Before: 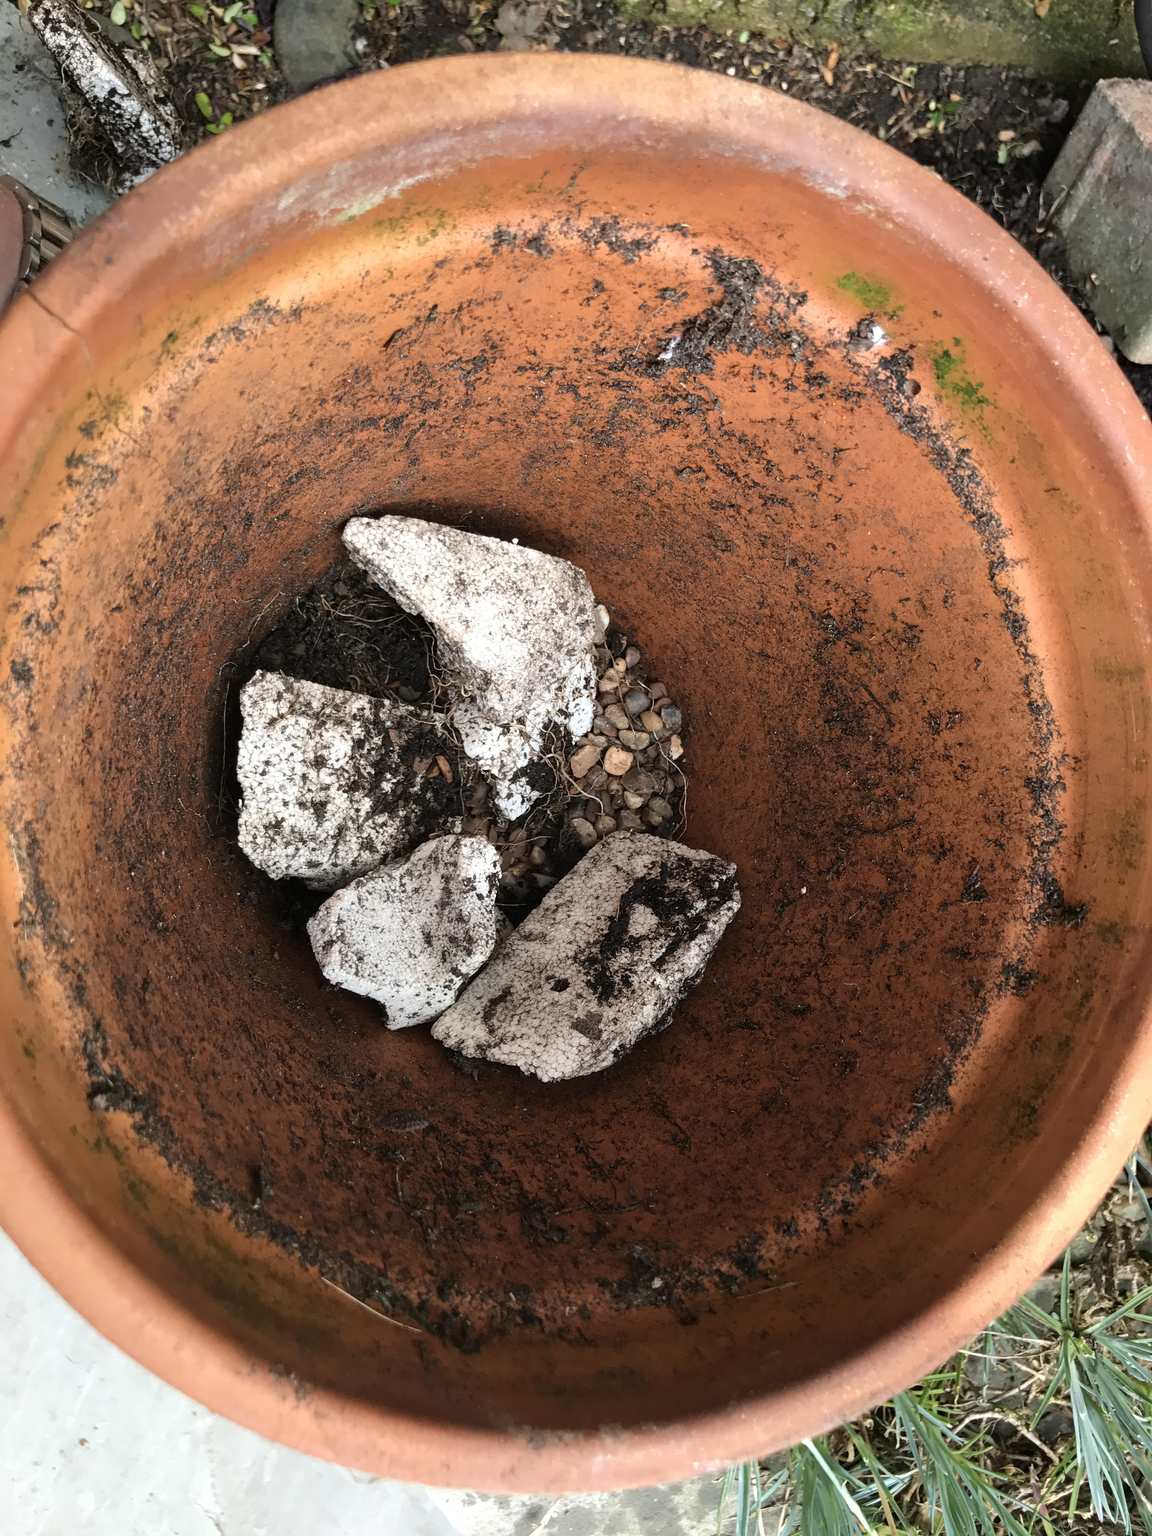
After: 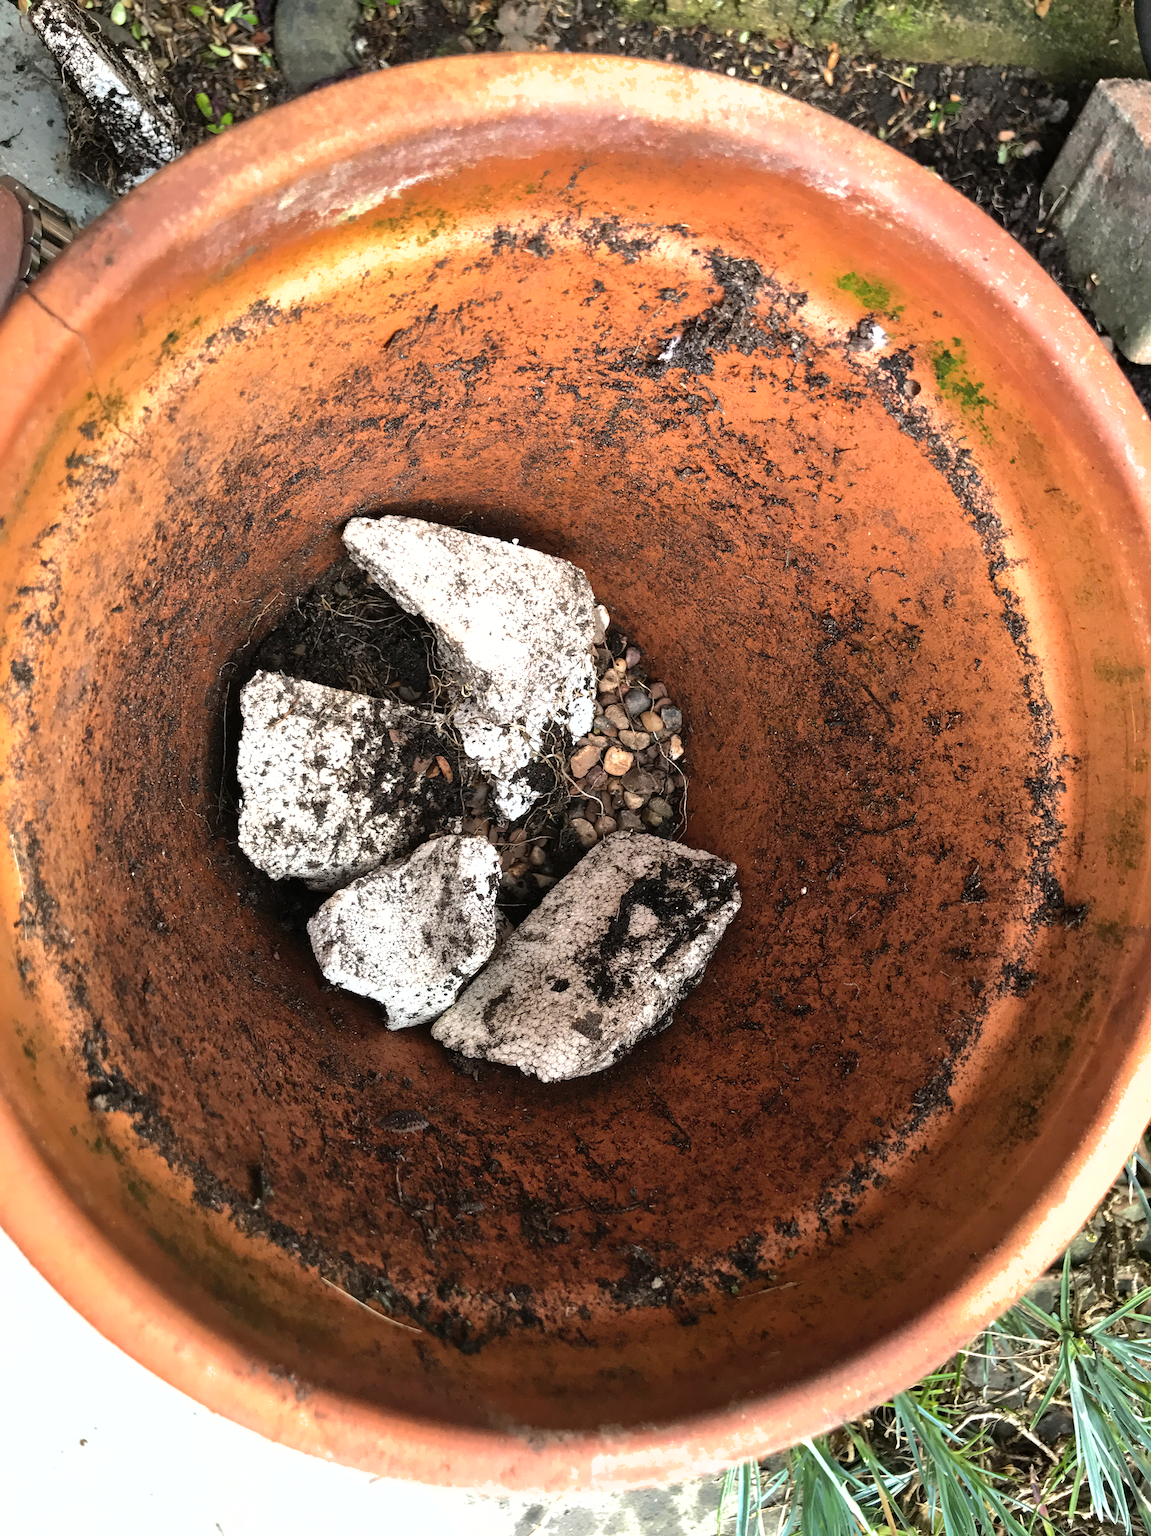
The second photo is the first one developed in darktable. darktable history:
shadows and highlights: on, module defaults
tone equalizer: -8 EV -0.782 EV, -7 EV -0.732 EV, -6 EV -0.588 EV, -5 EV -0.374 EV, -3 EV 0.398 EV, -2 EV 0.6 EV, -1 EV 0.697 EV, +0 EV 0.769 EV, edges refinement/feathering 500, mask exposure compensation -1.57 EV, preserve details no
